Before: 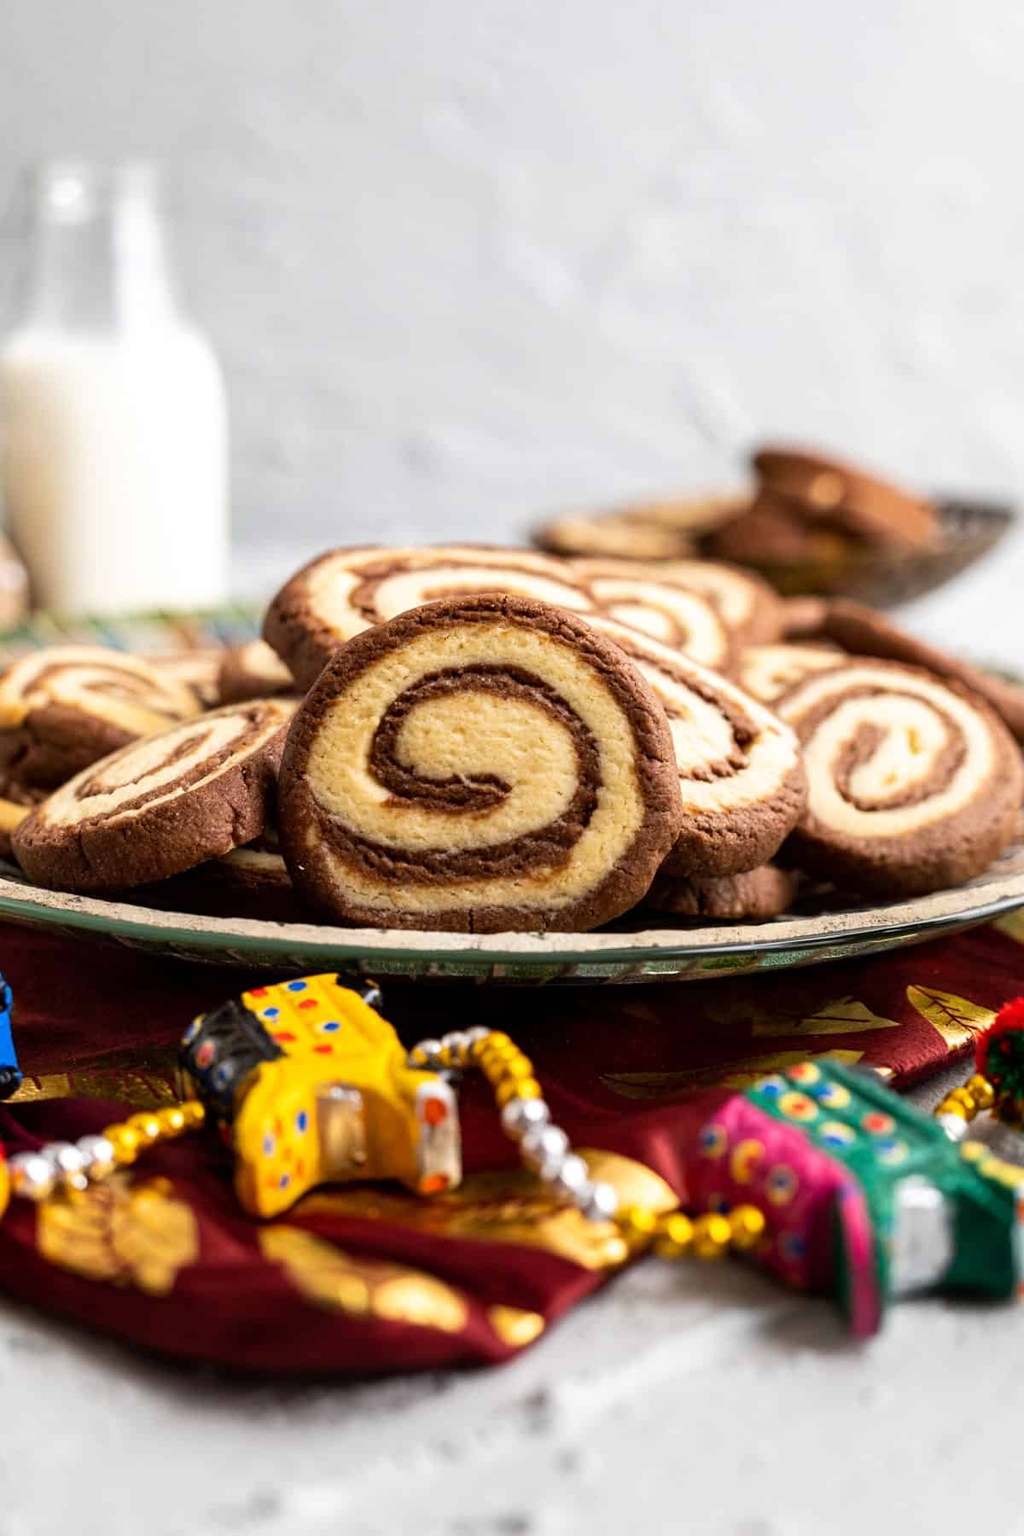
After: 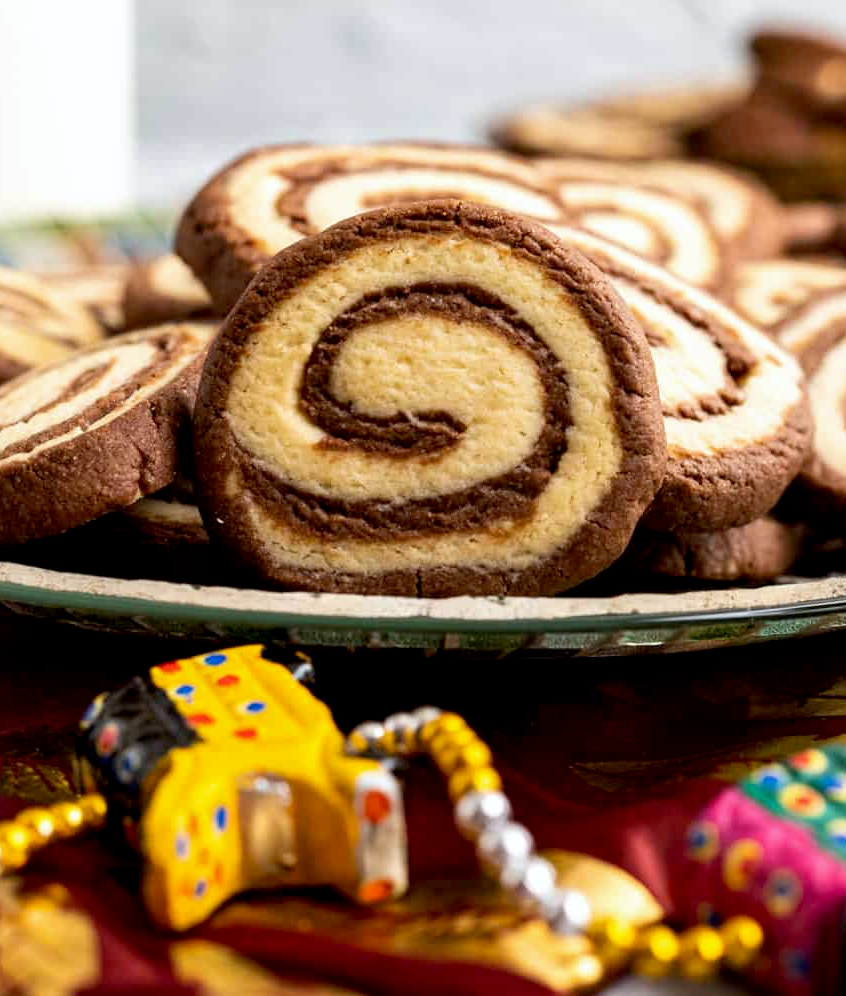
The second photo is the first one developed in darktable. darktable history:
white balance: red 0.986, blue 1.01
crop: left 11.123%, top 27.61%, right 18.3%, bottom 17.034%
exposure: black level correction 0.005, exposure 0.014 EV, compensate highlight preservation false
